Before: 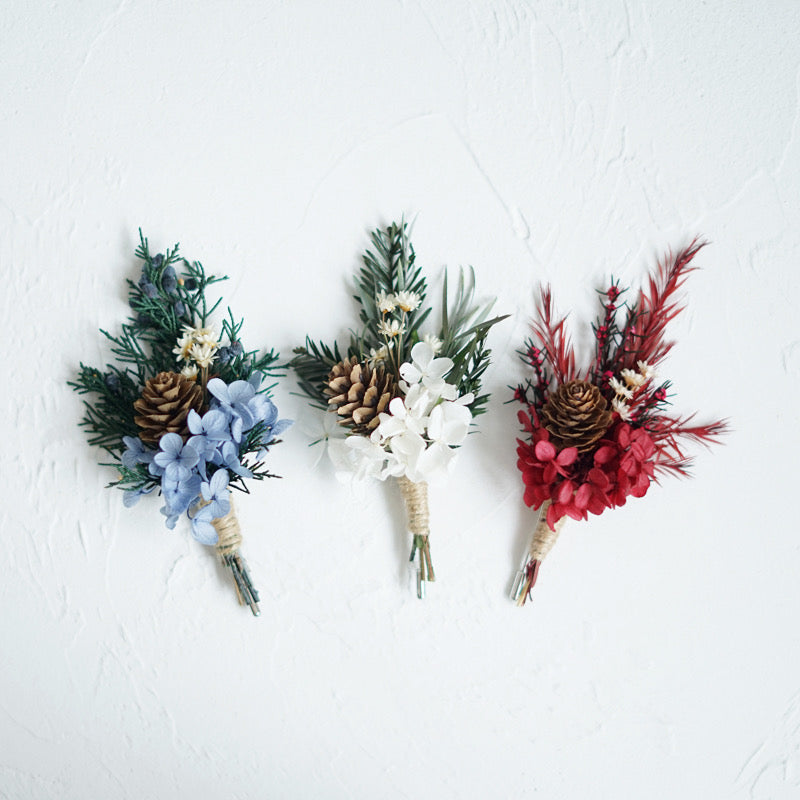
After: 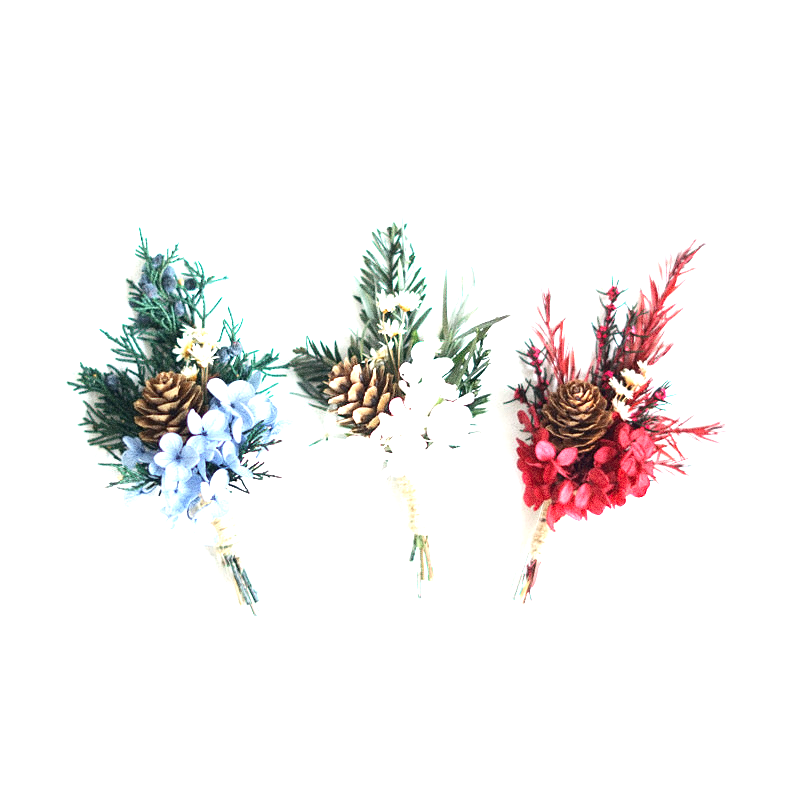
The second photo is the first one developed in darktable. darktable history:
exposure: black level correction 0, exposure 1.5 EV, compensate exposure bias true, compensate highlight preservation false
grain: coarseness 0.09 ISO, strength 40%
